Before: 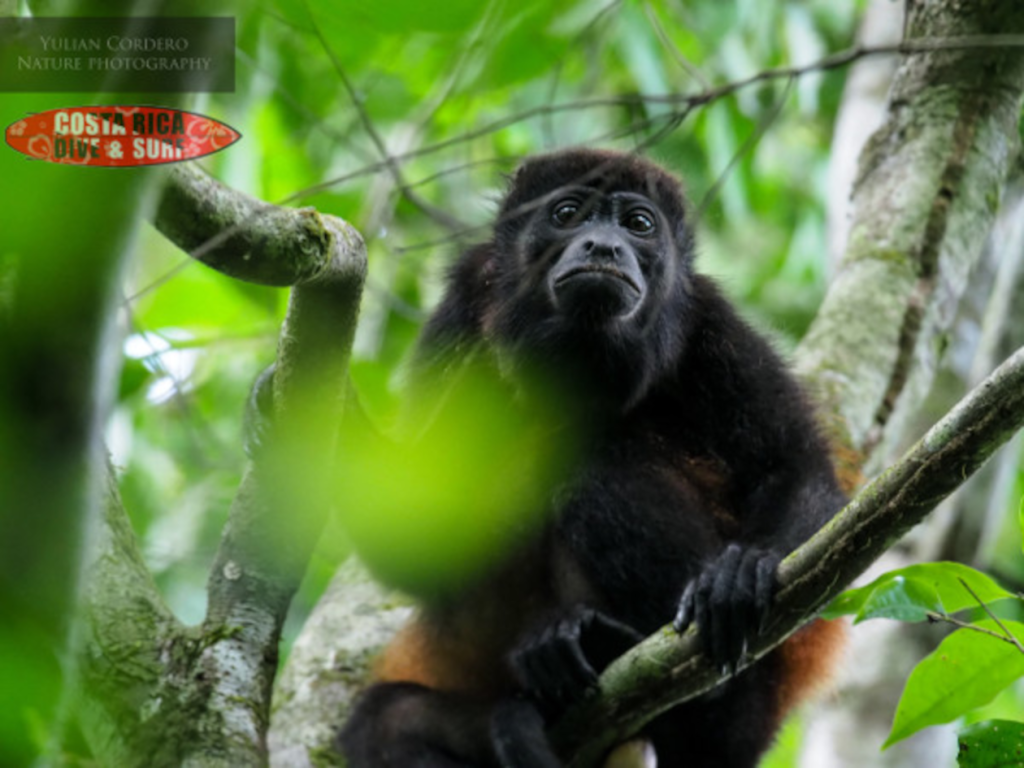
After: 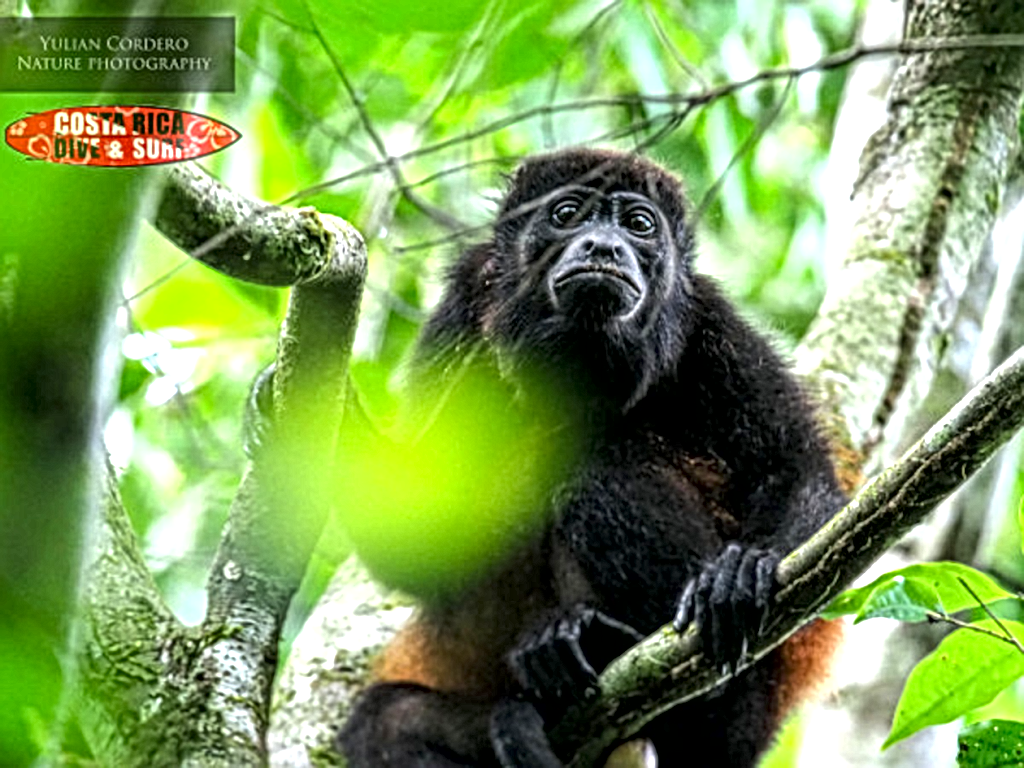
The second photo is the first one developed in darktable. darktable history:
exposure: black level correction 0.001, exposure 1 EV, compensate highlight preservation false
local contrast: mode bilateral grid, contrast 20, coarseness 3, detail 300%, midtone range 0.2
